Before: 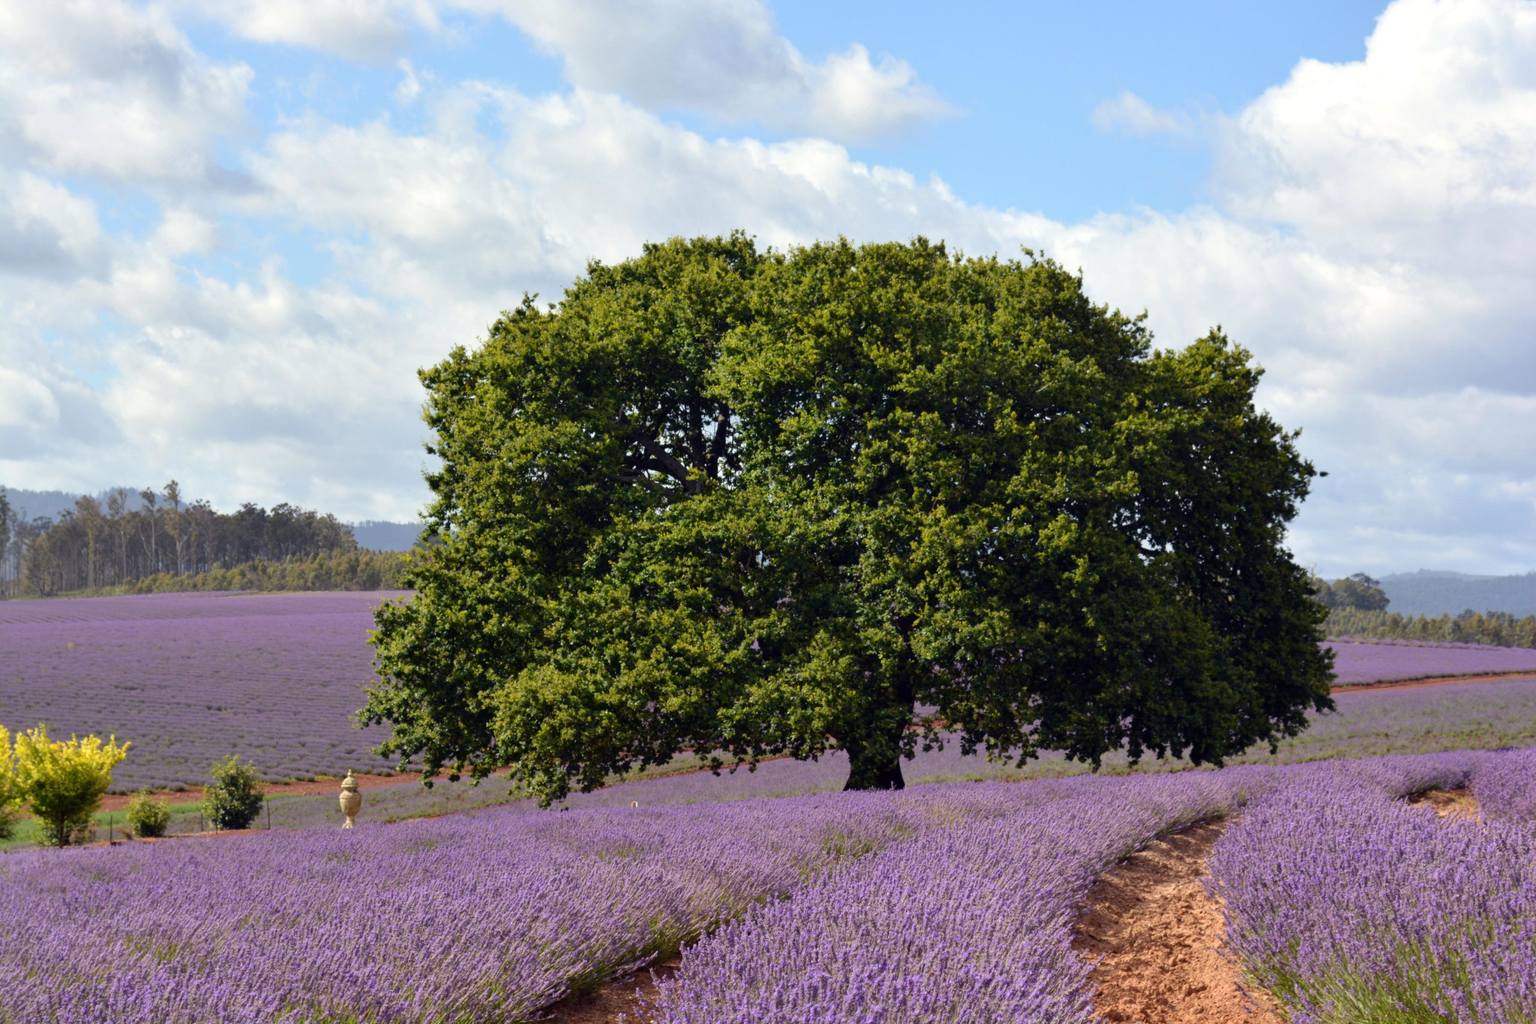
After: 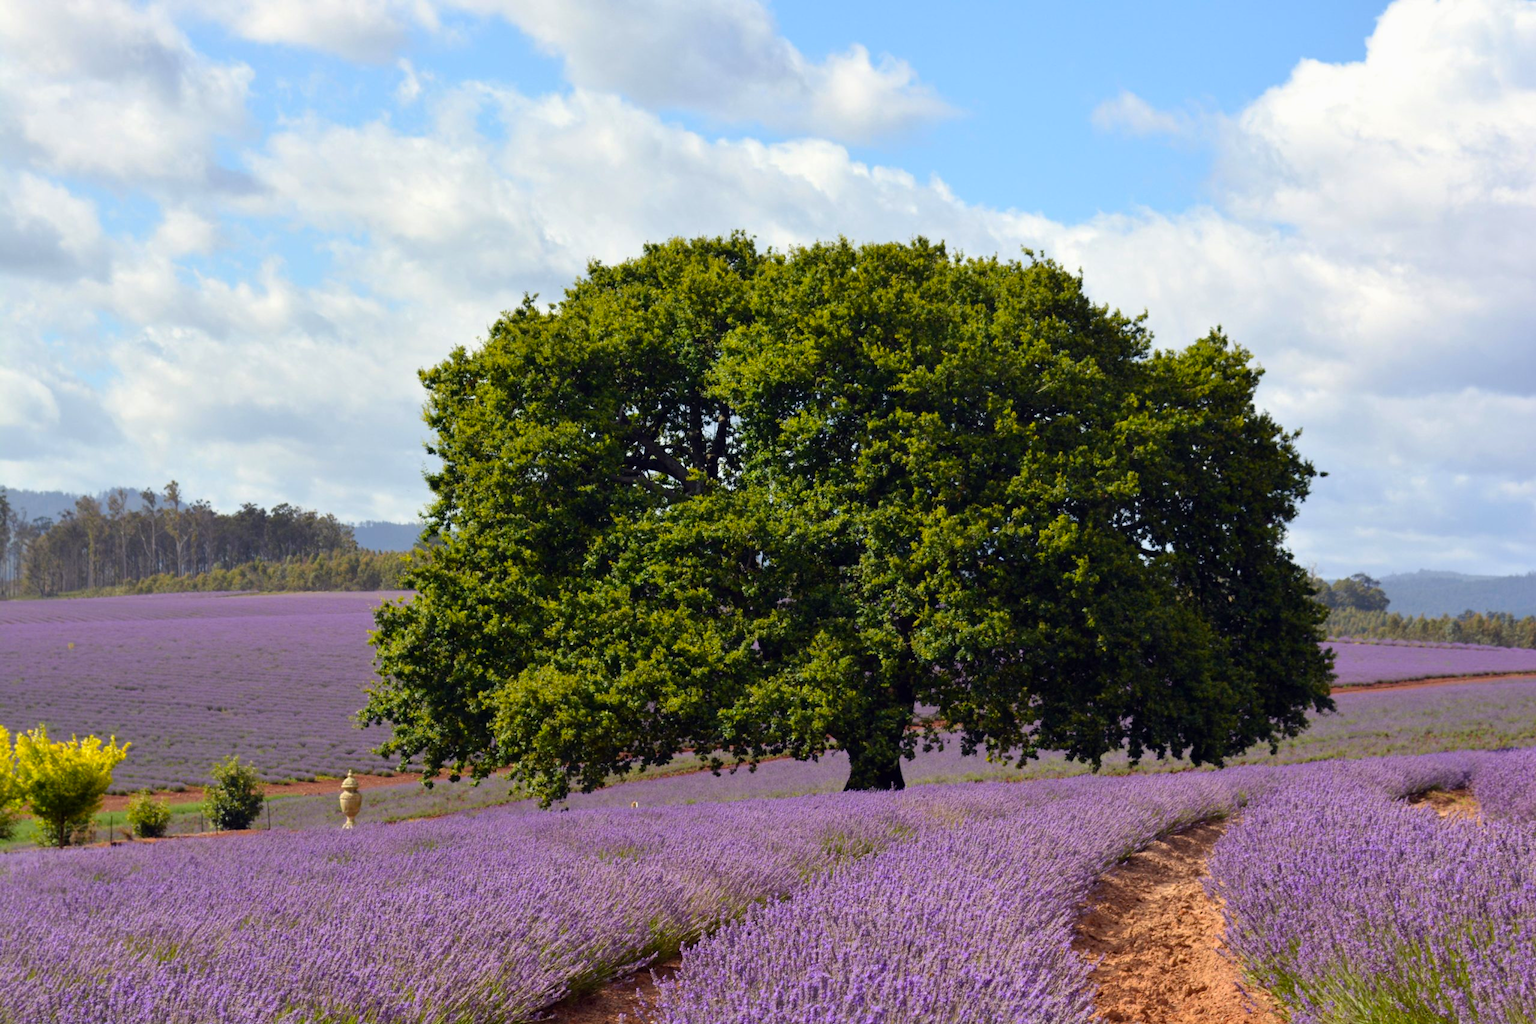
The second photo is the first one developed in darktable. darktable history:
exposure: exposure -0.041 EV, compensate highlight preservation false
color balance rgb: perceptual saturation grading › global saturation 10%, global vibrance 20%
